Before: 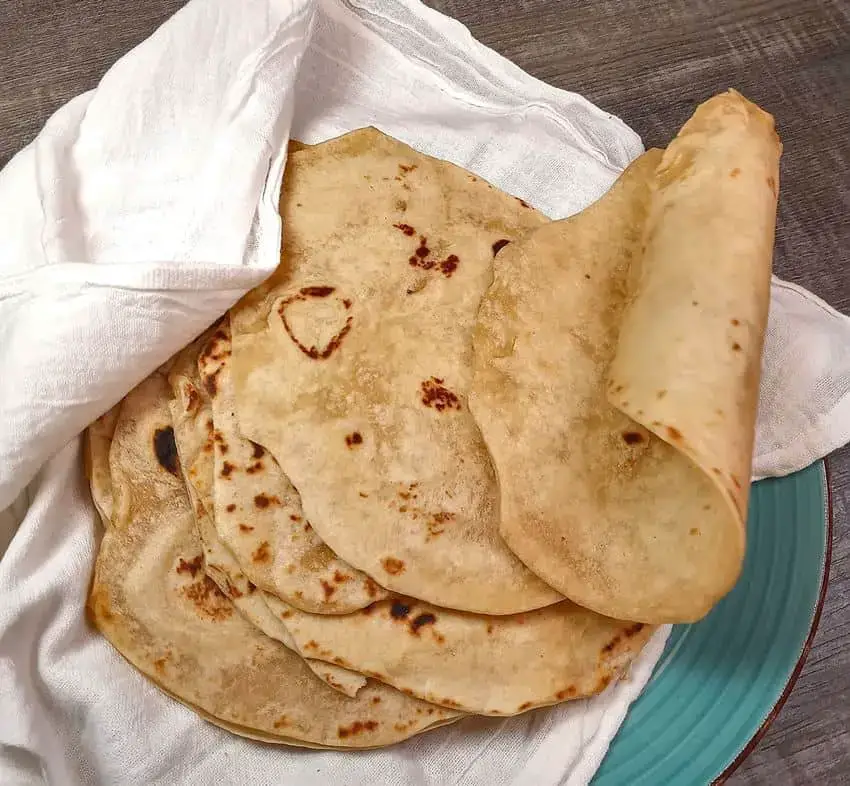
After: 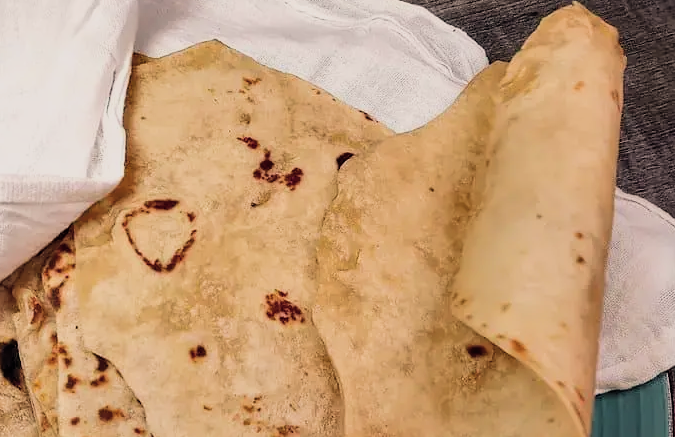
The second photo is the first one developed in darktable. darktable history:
color balance rgb: shadows lift › hue 87.51°, highlights gain › chroma 1.62%, highlights gain › hue 55.1°, global offset › chroma 0.1%, global offset › hue 253.66°, linear chroma grading › global chroma 0.5%
crop: left 18.38%, top 11.092%, right 2.134%, bottom 33.217%
filmic rgb: black relative exposure -5 EV, hardness 2.88, contrast 1.3
